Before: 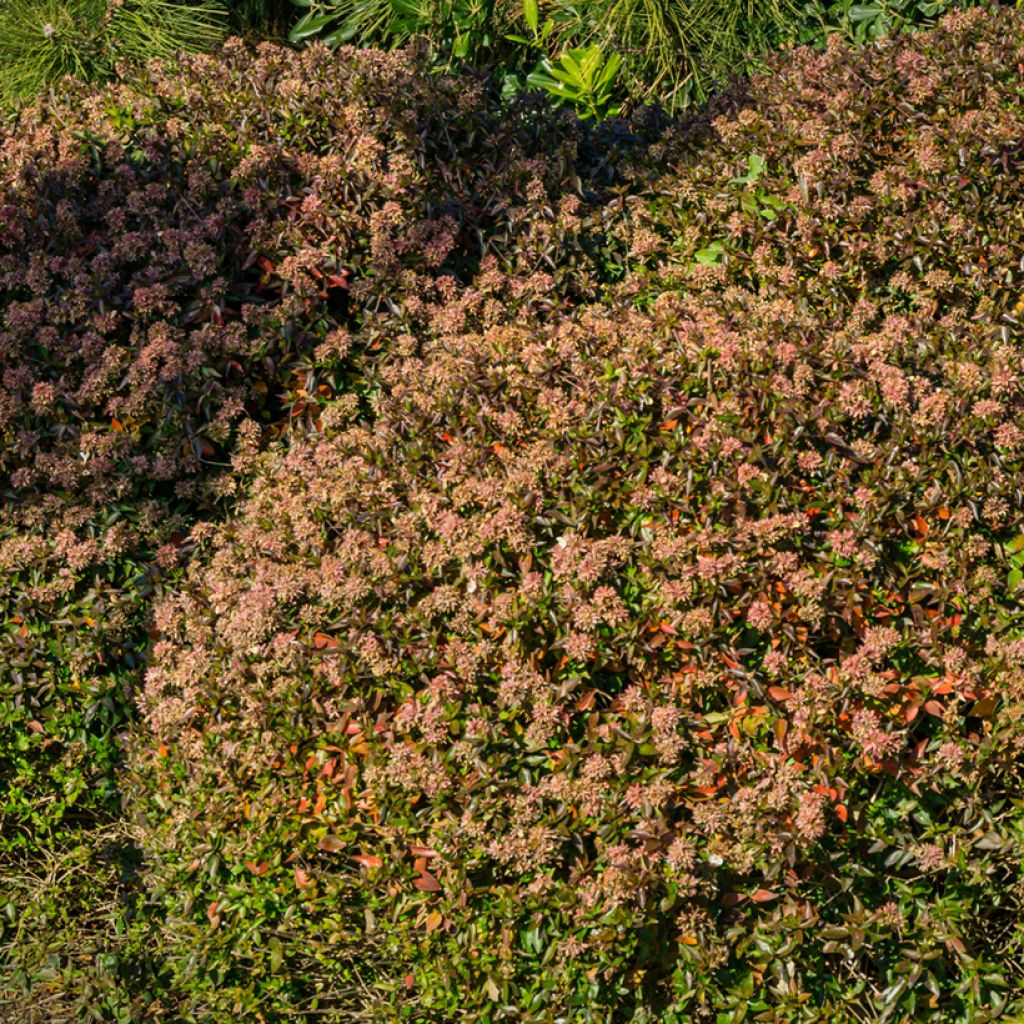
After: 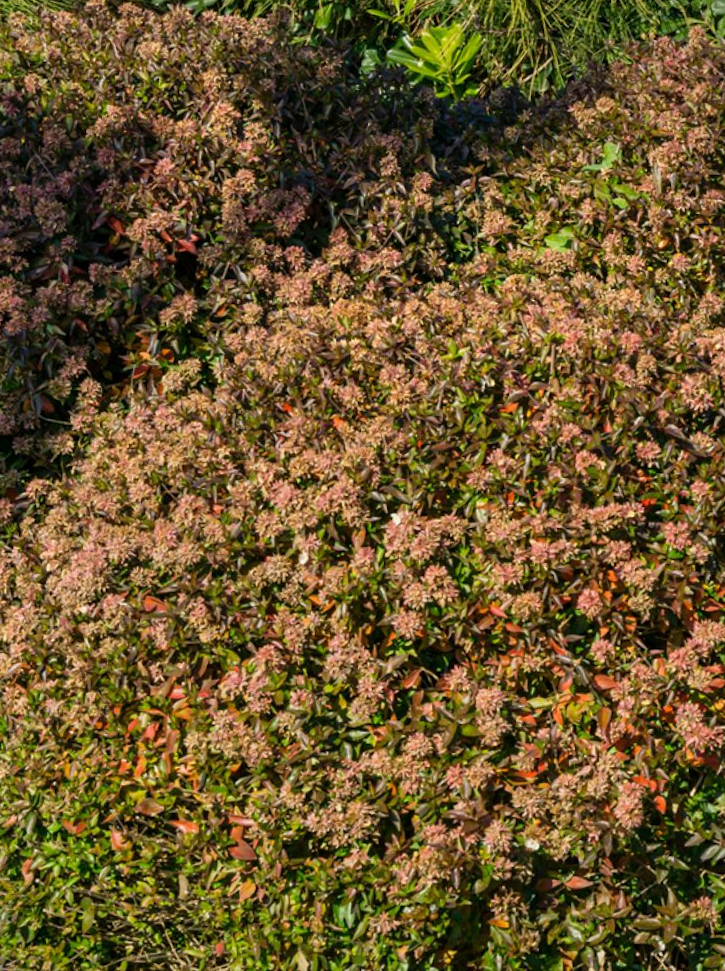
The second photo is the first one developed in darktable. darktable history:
crop and rotate: angle -3.17°, left 14.27%, top 0.029%, right 11.022%, bottom 0.037%
